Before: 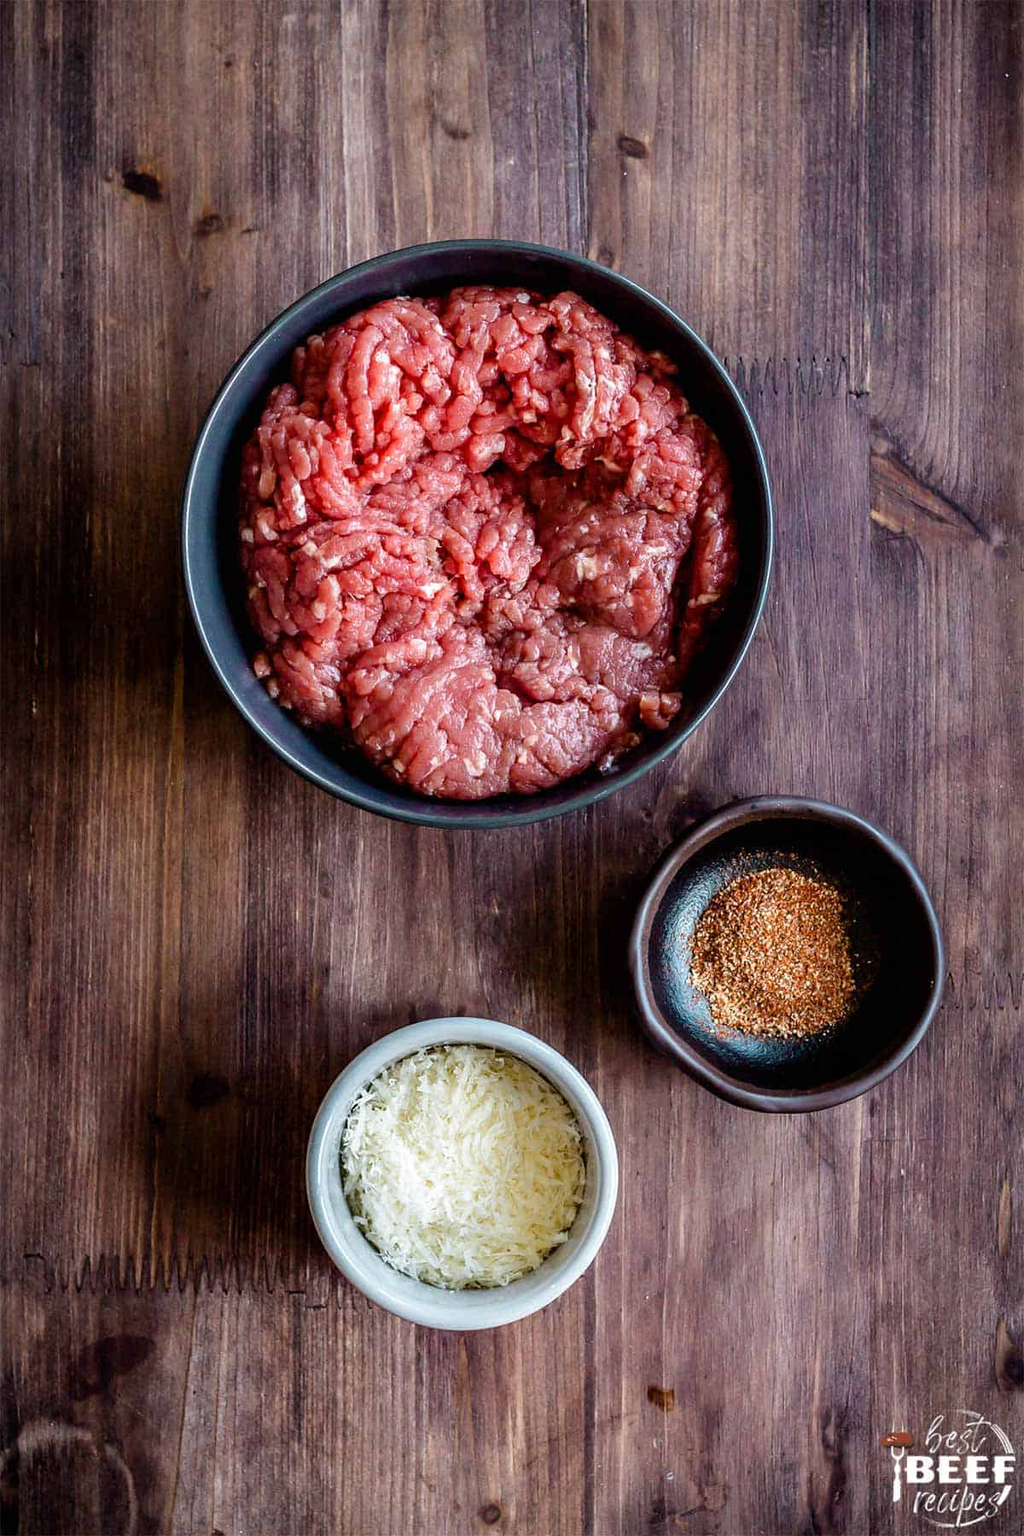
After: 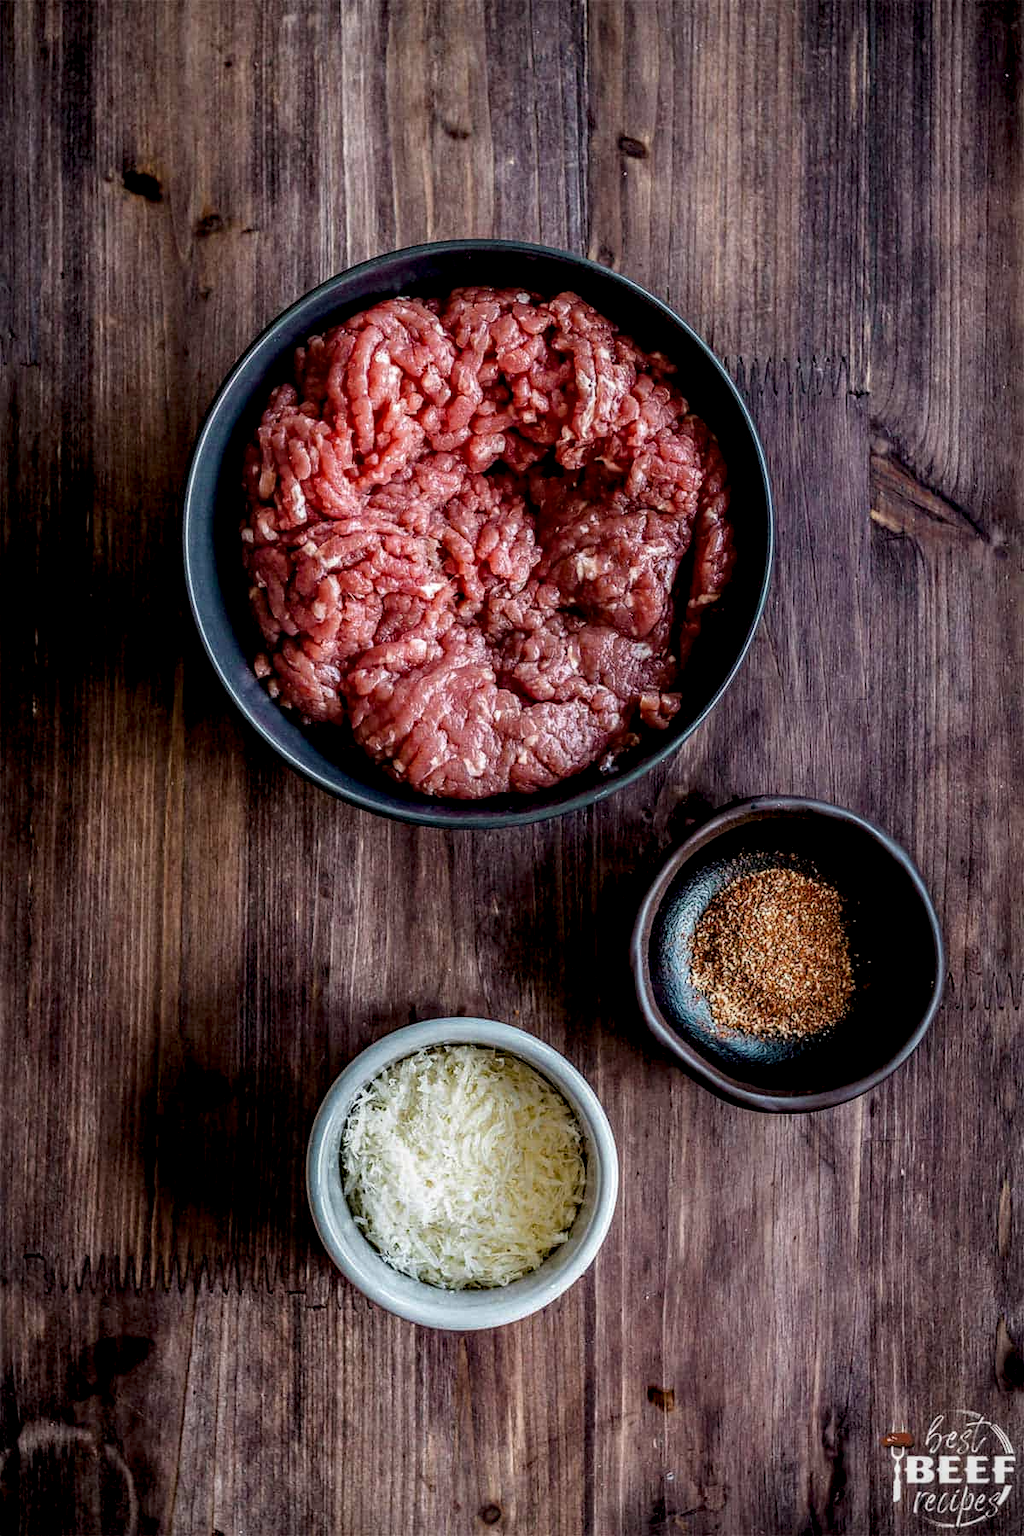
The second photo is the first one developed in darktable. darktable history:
haze removal: compatibility mode true, adaptive false
local contrast: detail 160%
exposure: black level correction 0, exposure -0.68 EV, compensate exposure bias true, compensate highlight preservation false
